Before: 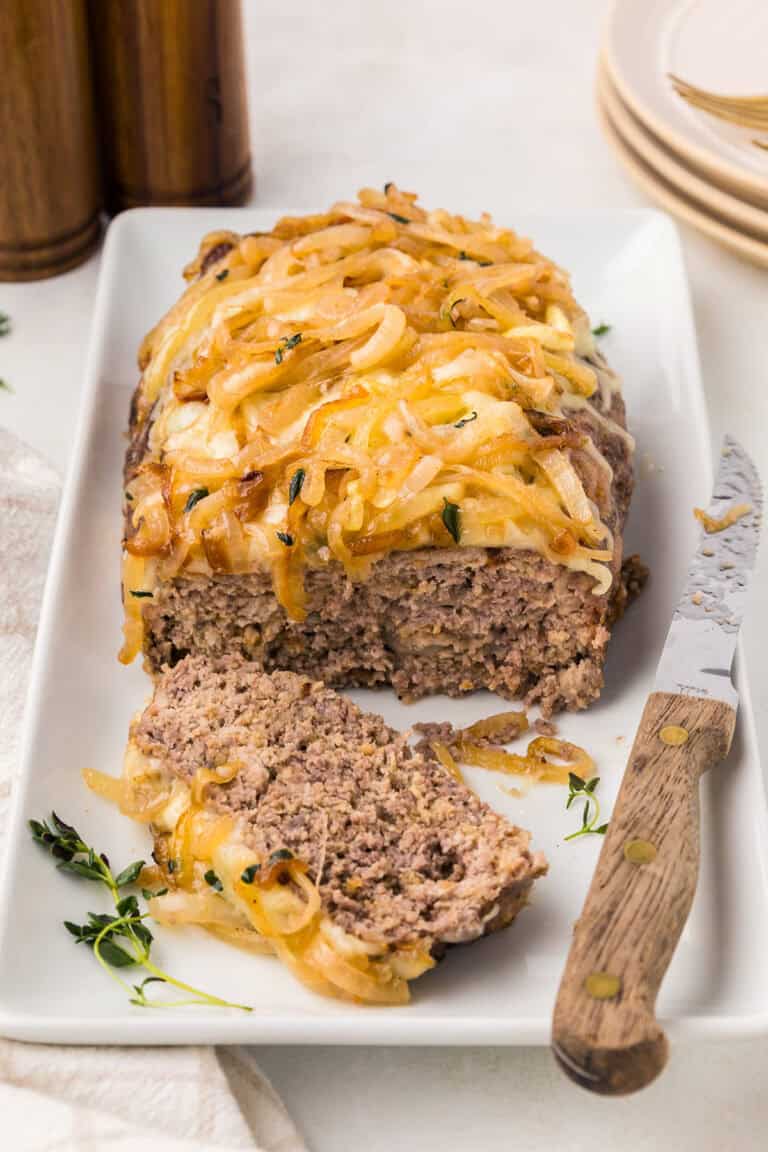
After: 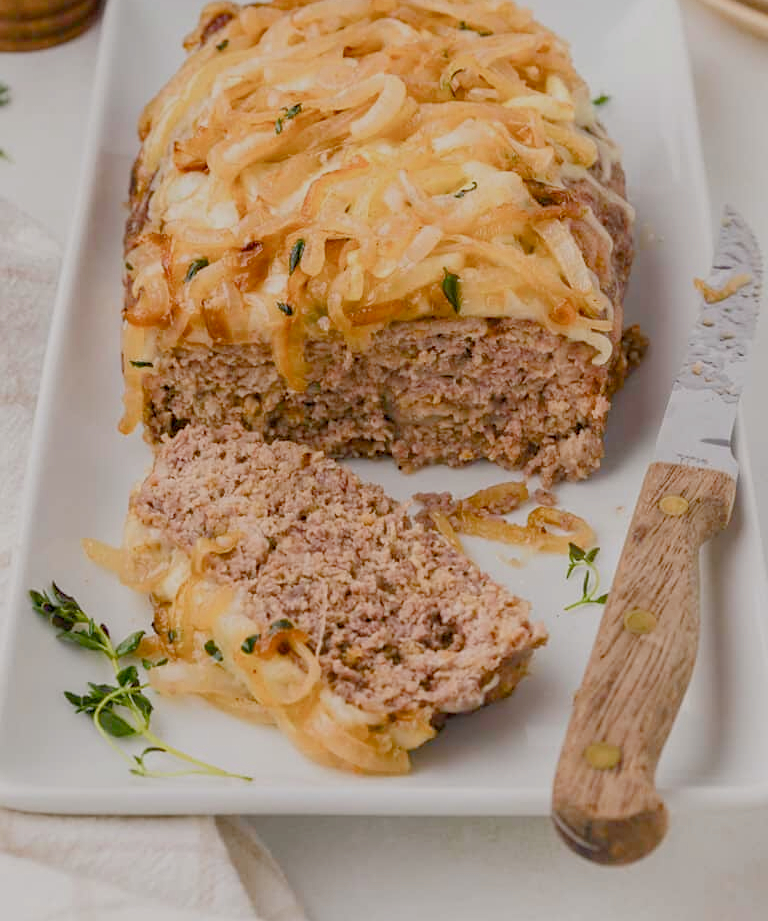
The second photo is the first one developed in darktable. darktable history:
crop and rotate: top 19.998%
color balance rgb: shadows lift › chroma 1%, shadows lift › hue 113°, highlights gain › chroma 0.2%, highlights gain › hue 333°, perceptual saturation grading › global saturation 20%, perceptual saturation grading › highlights -50%, perceptual saturation grading › shadows 25%, contrast -30%
sharpen: amount 0.2
shadows and highlights: shadows 30.86, highlights 0, soften with gaussian
